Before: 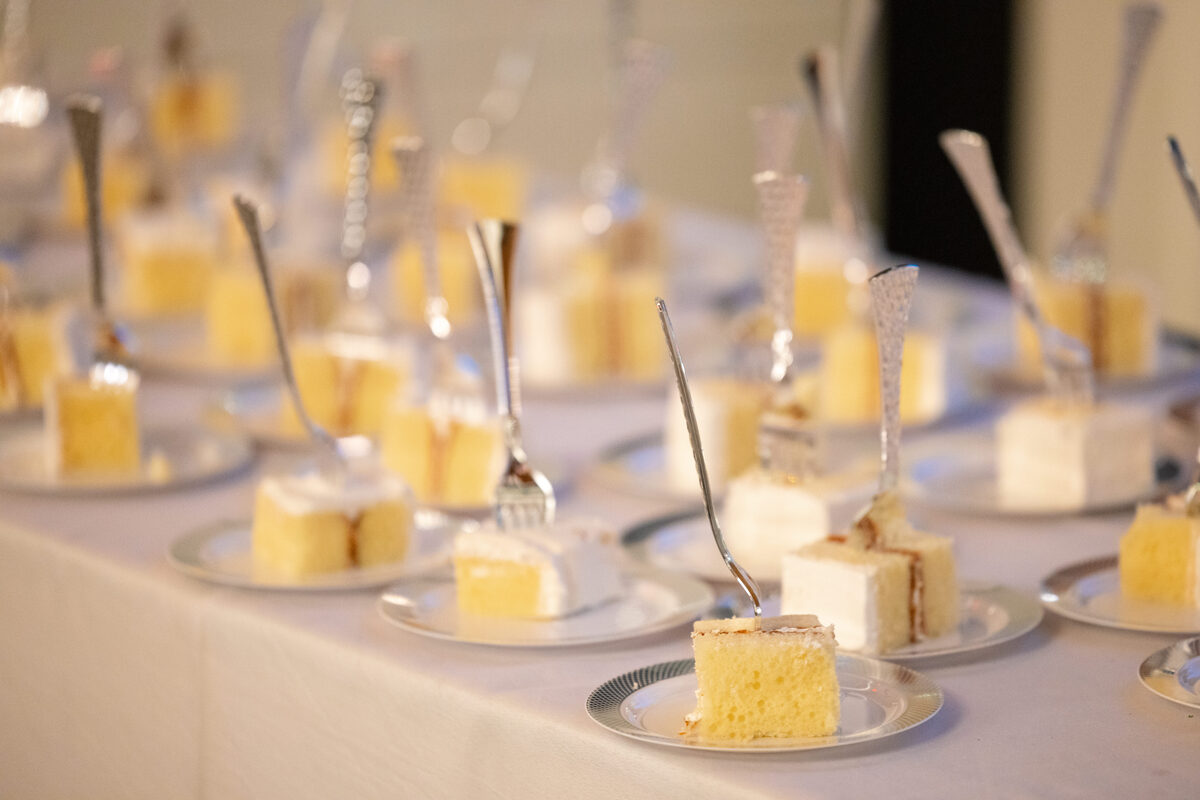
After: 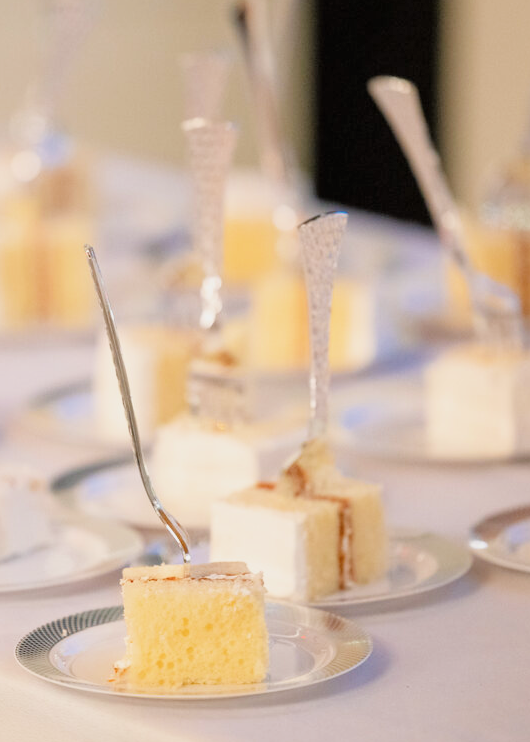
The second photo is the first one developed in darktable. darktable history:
crop: left 47.628%, top 6.643%, right 7.874%
tone equalizer: -8 EV 0.25 EV, -7 EV 0.417 EV, -6 EV 0.417 EV, -5 EV 0.25 EV, -3 EV -0.25 EV, -2 EV -0.417 EV, -1 EV -0.417 EV, +0 EV -0.25 EV, edges refinement/feathering 500, mask exposure compensation -1.57 EV, preserve details guided filter
filmic rgb: black relative exposure -7.65 EV, white relative exposure 4.56 EV, hardness 3.61
exposure: black level correction 0, exposure 1.2 EV, compensate exposure bias true, compensate highlight preservation false
